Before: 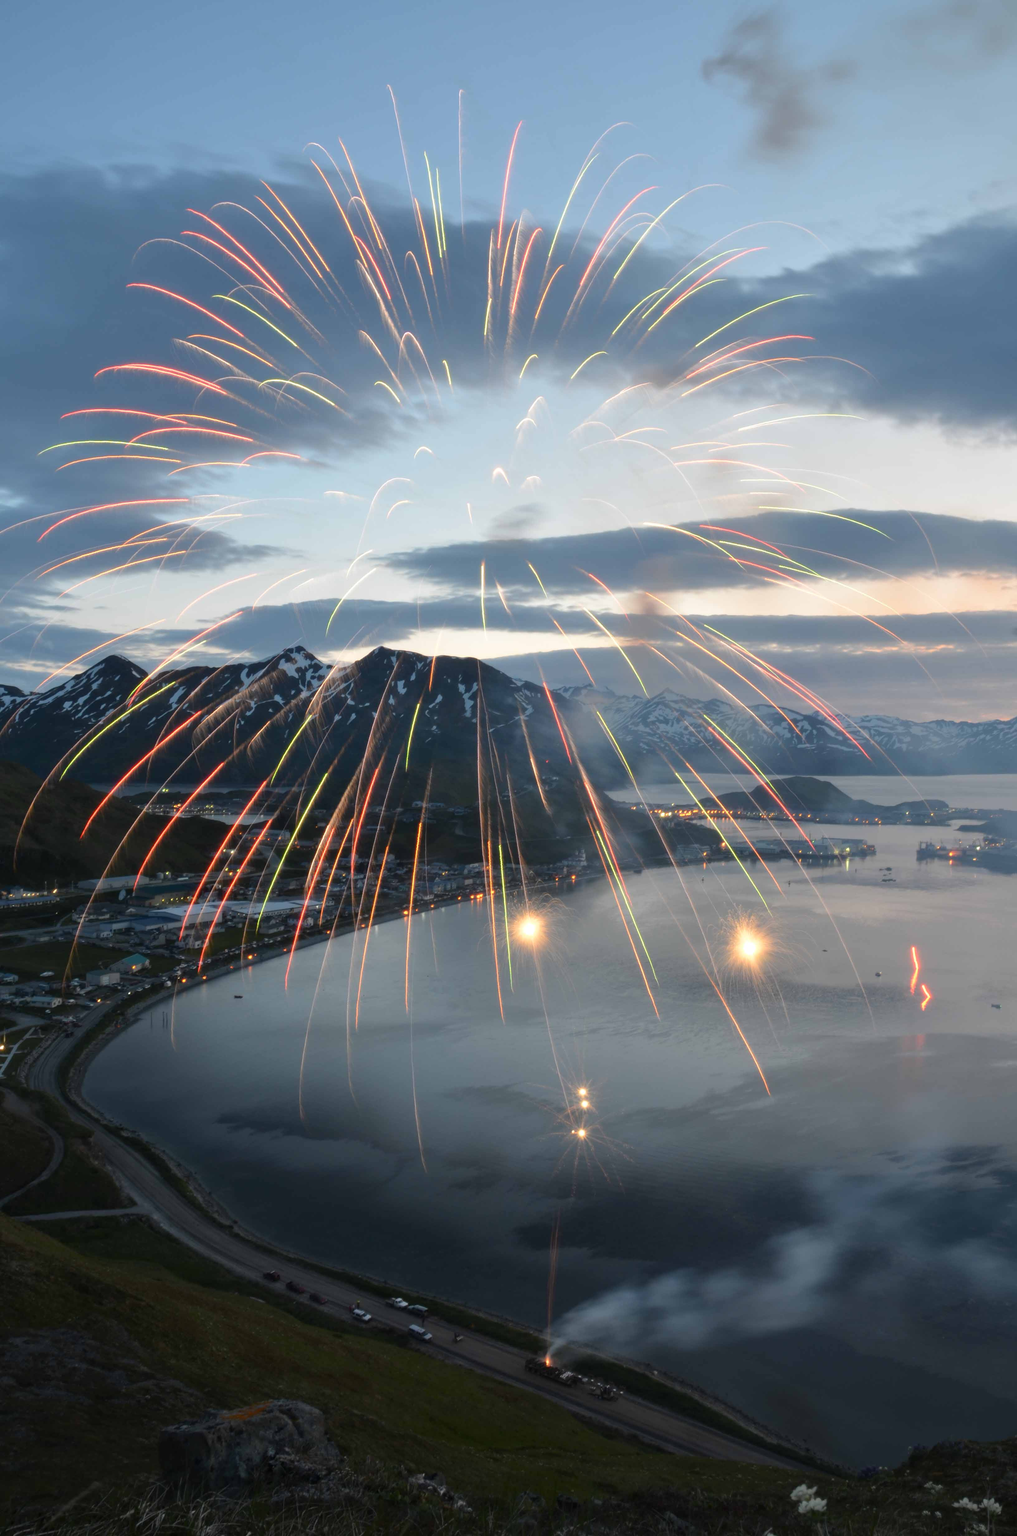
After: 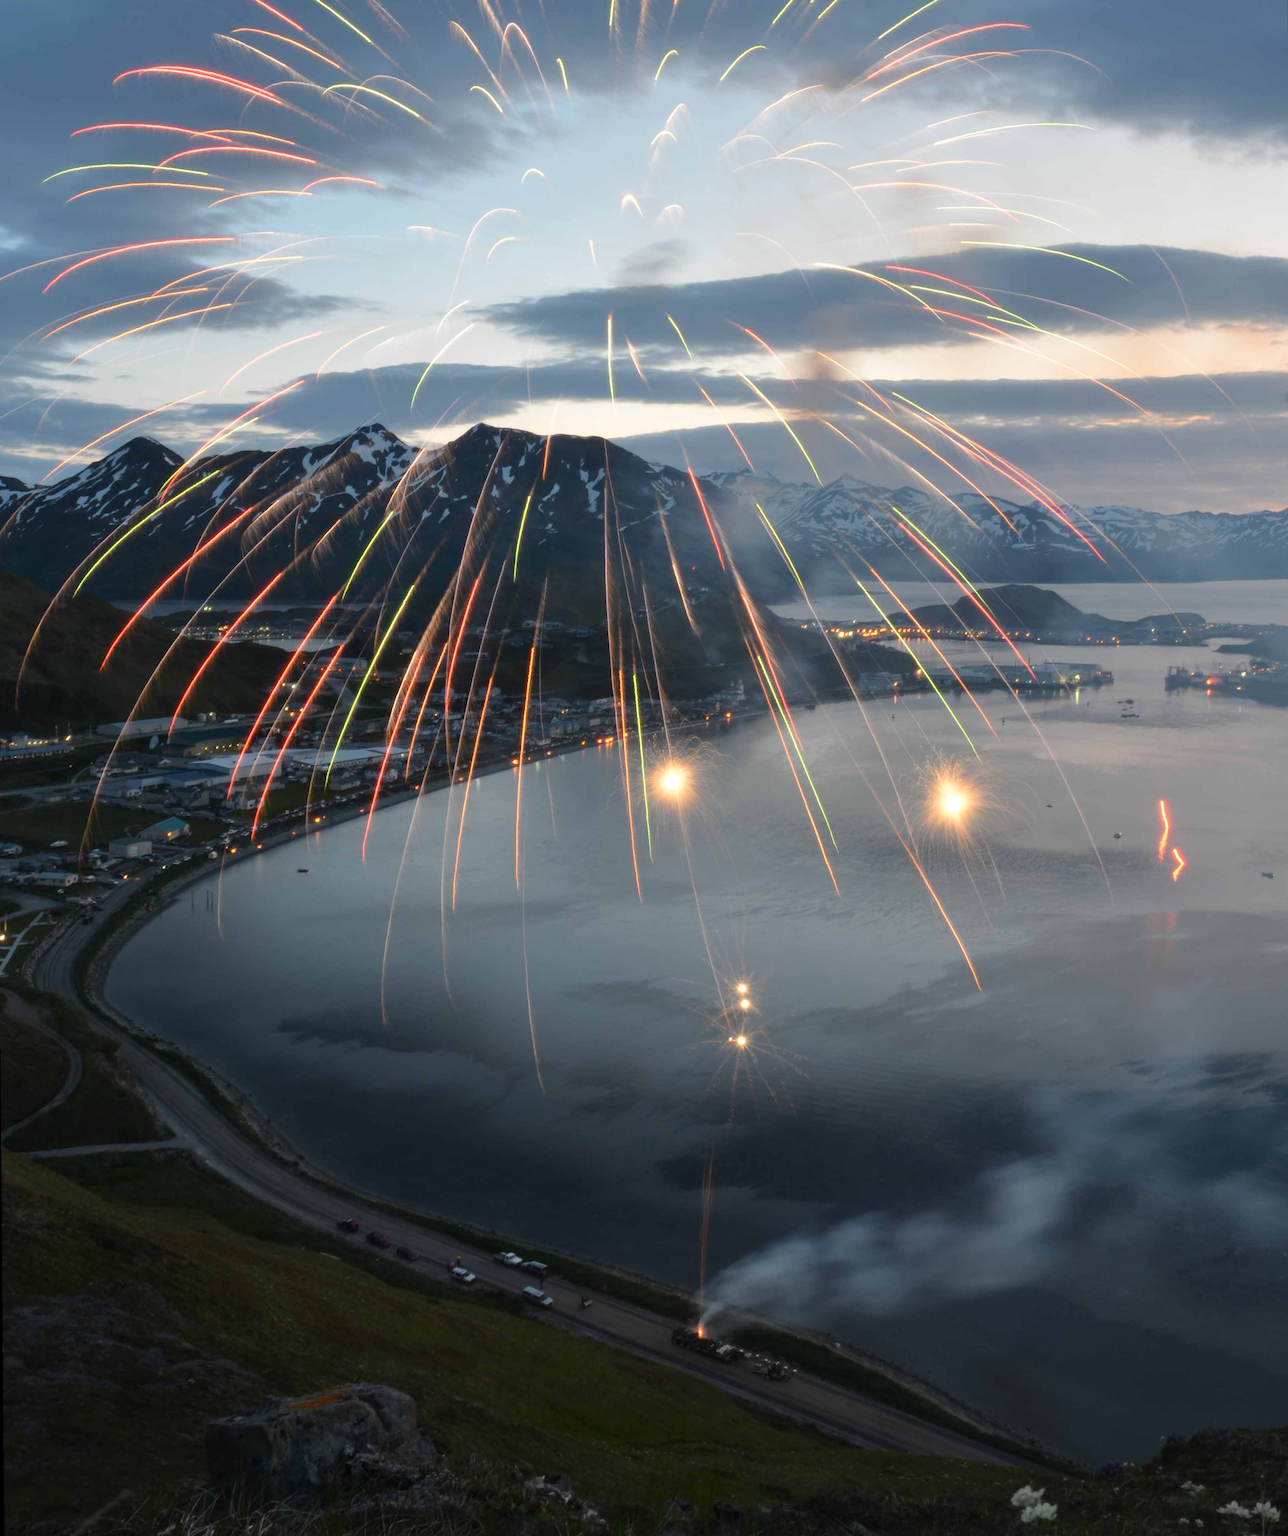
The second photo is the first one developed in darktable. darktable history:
crop and rotate: top 19.998%
rotate and perspective: rotation -0.45°, automatic cropping original format, crop left 0.008, crop right 0.992, crop top 0.012, crop bottom 0.988
